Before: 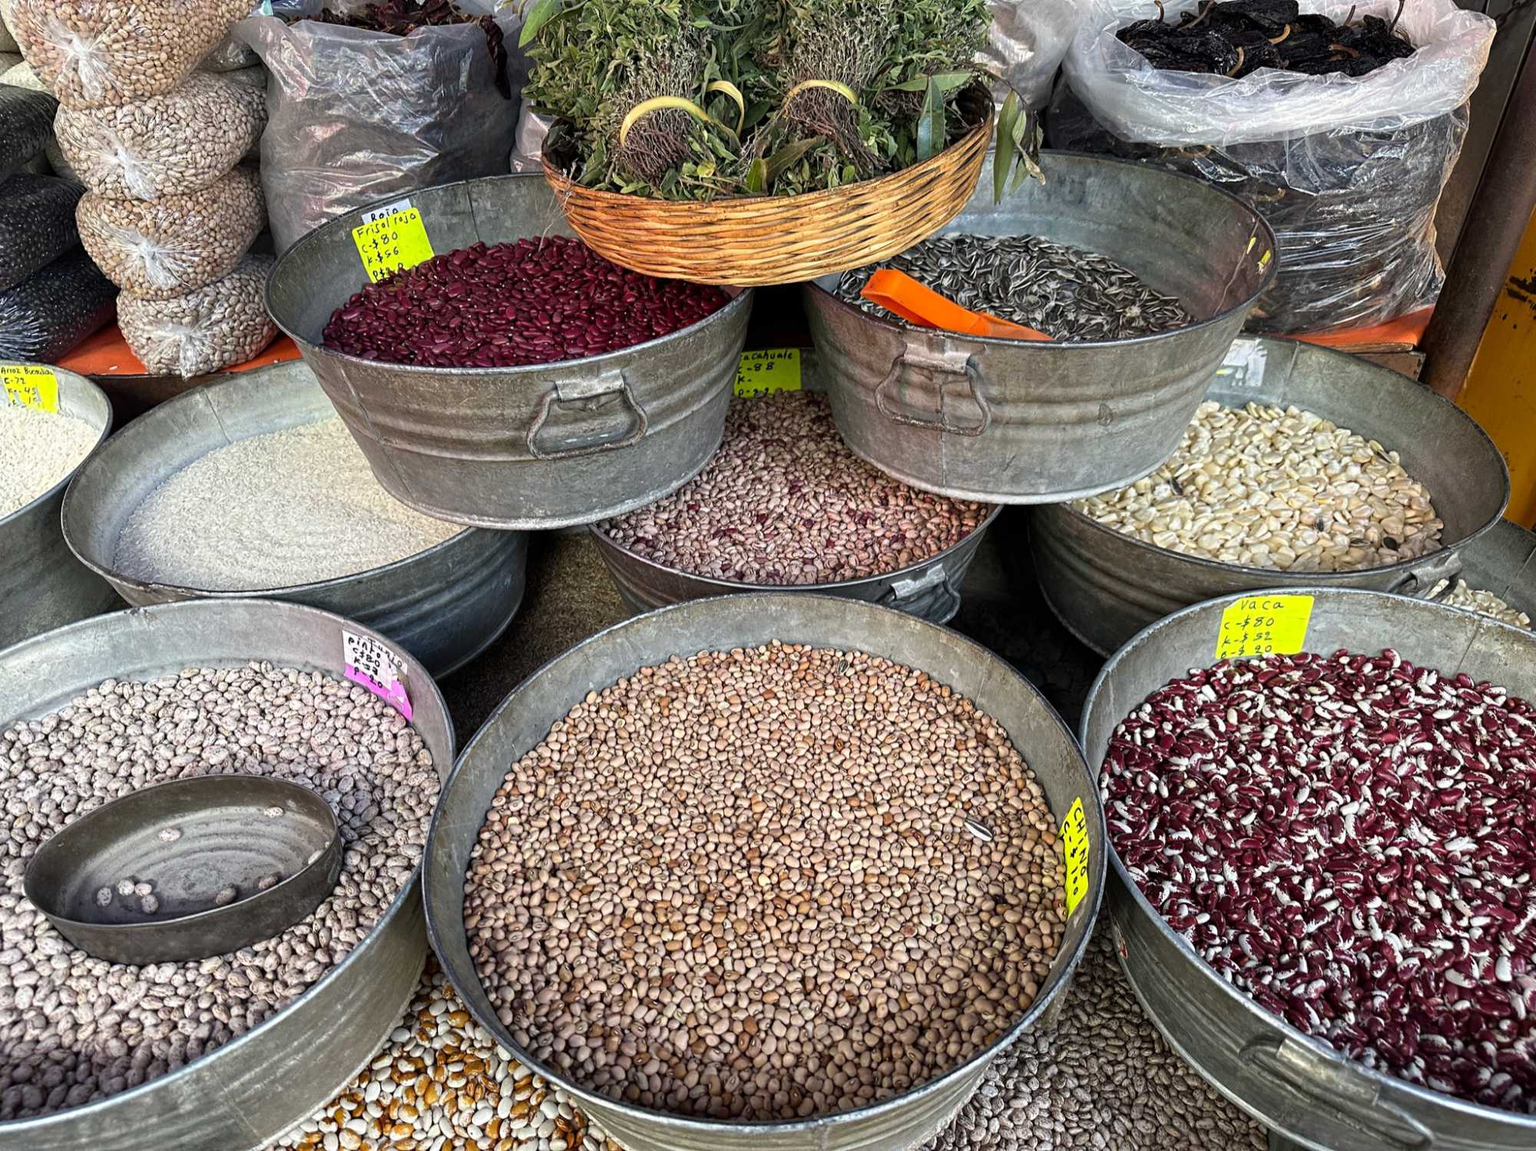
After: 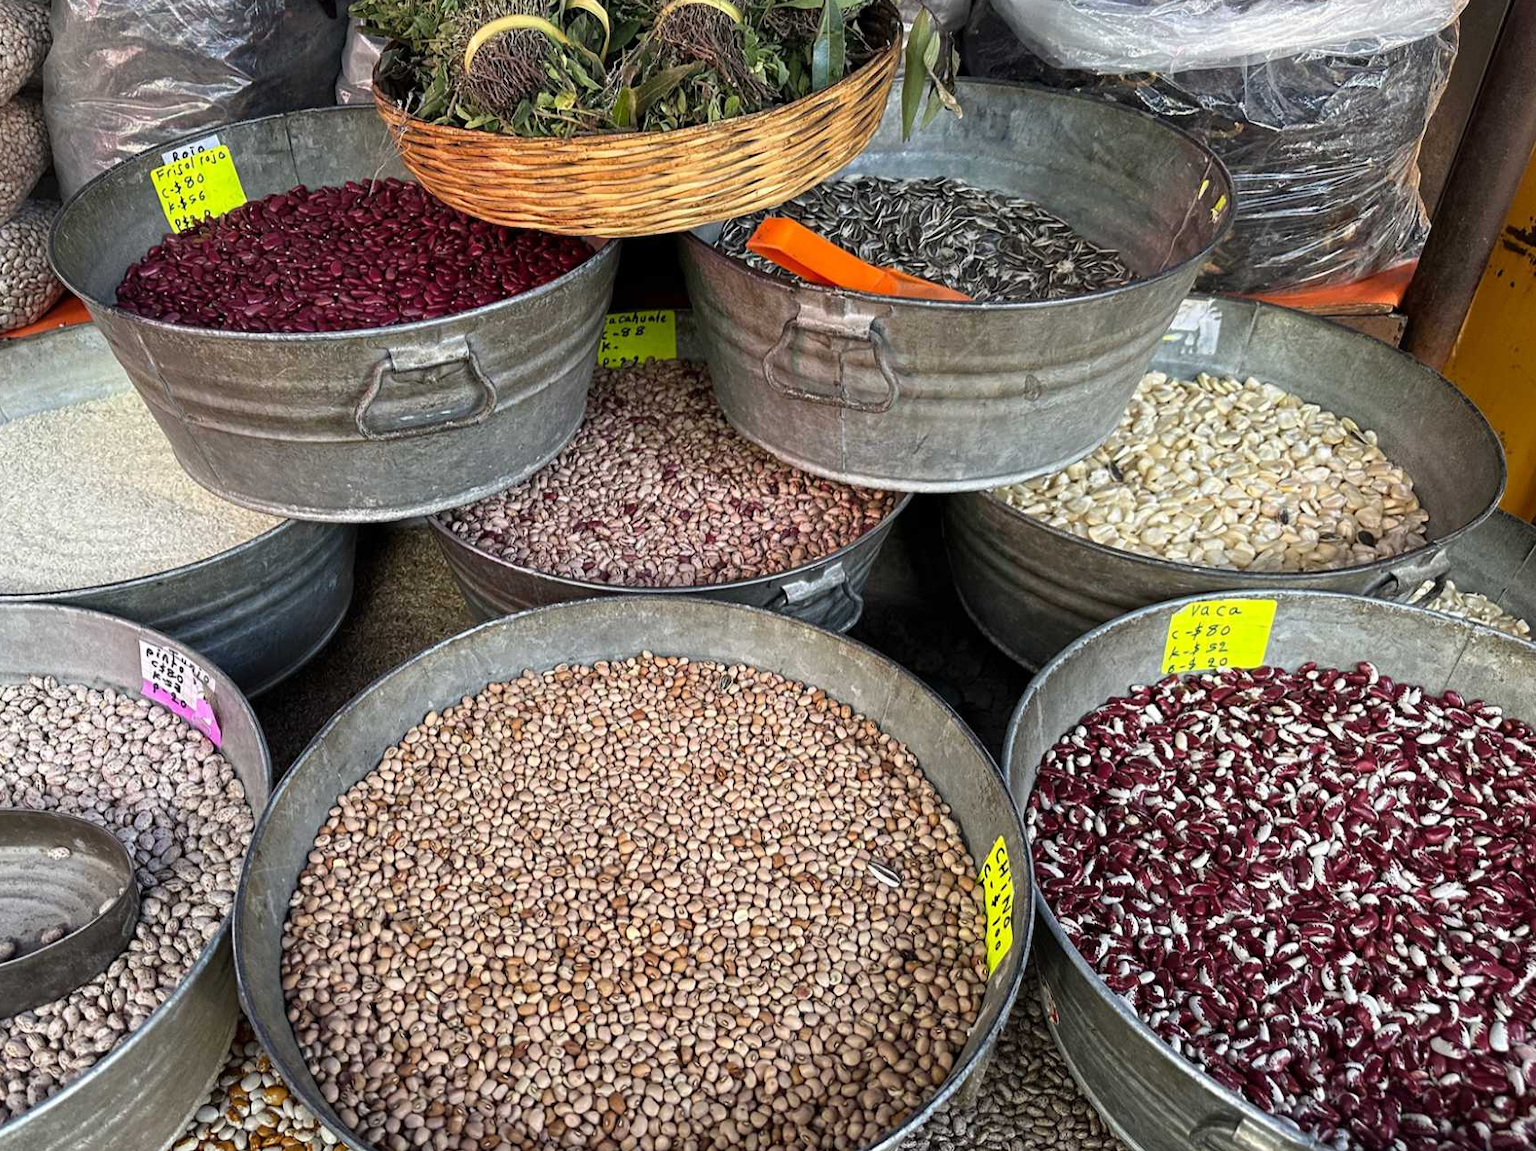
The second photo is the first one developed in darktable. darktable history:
crop: left 14.58%, top 7.29%, bottom 7.29%
